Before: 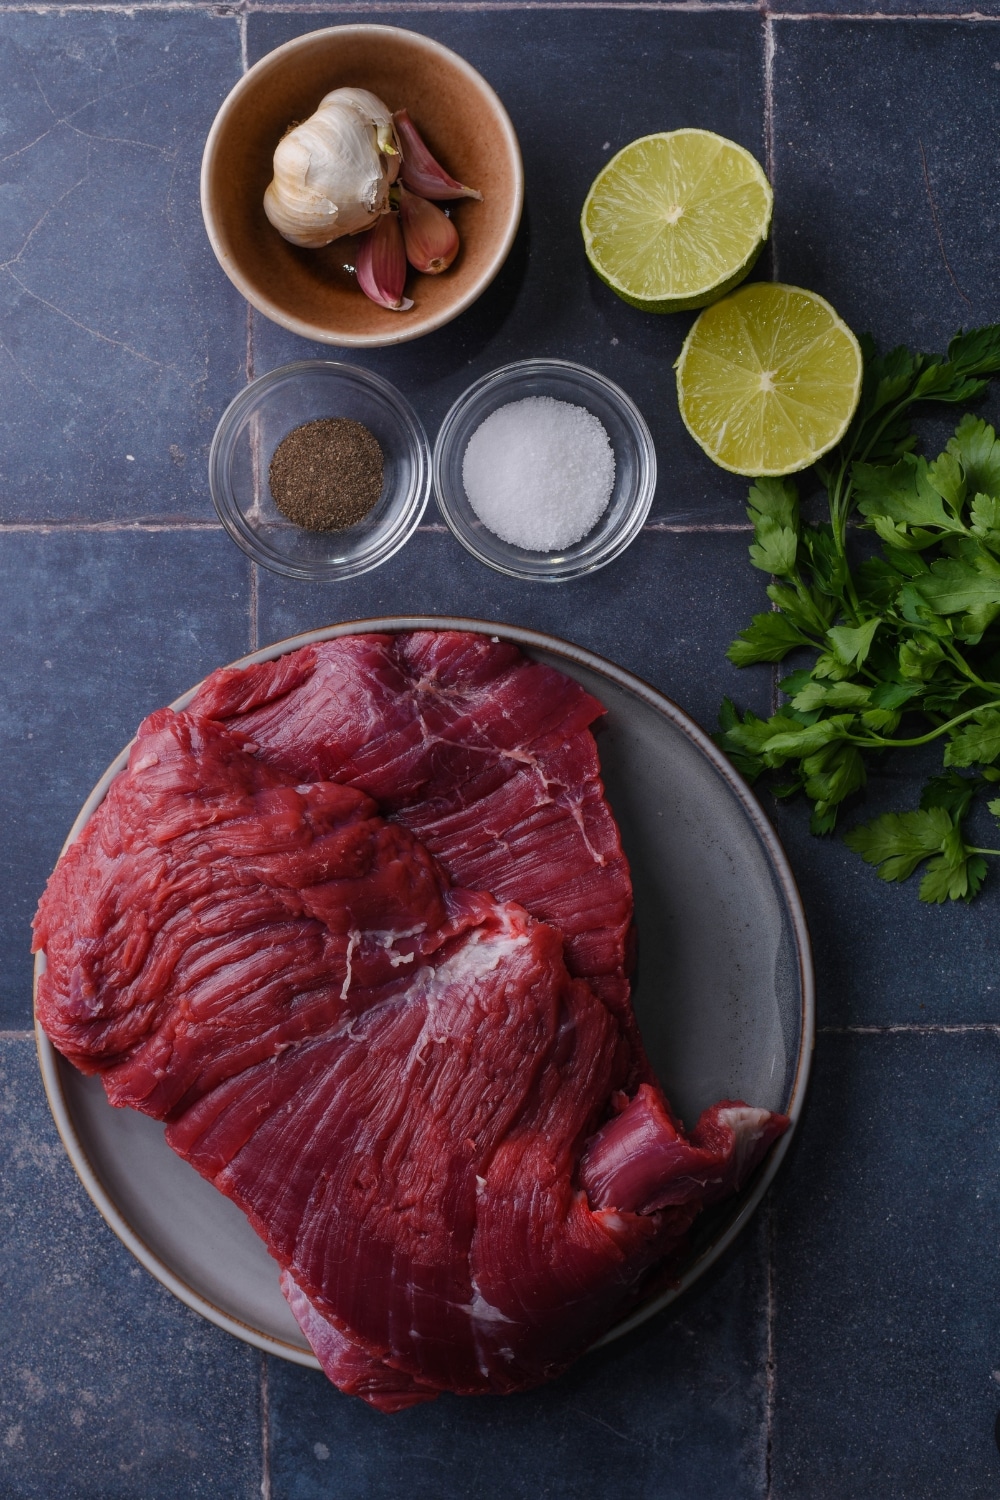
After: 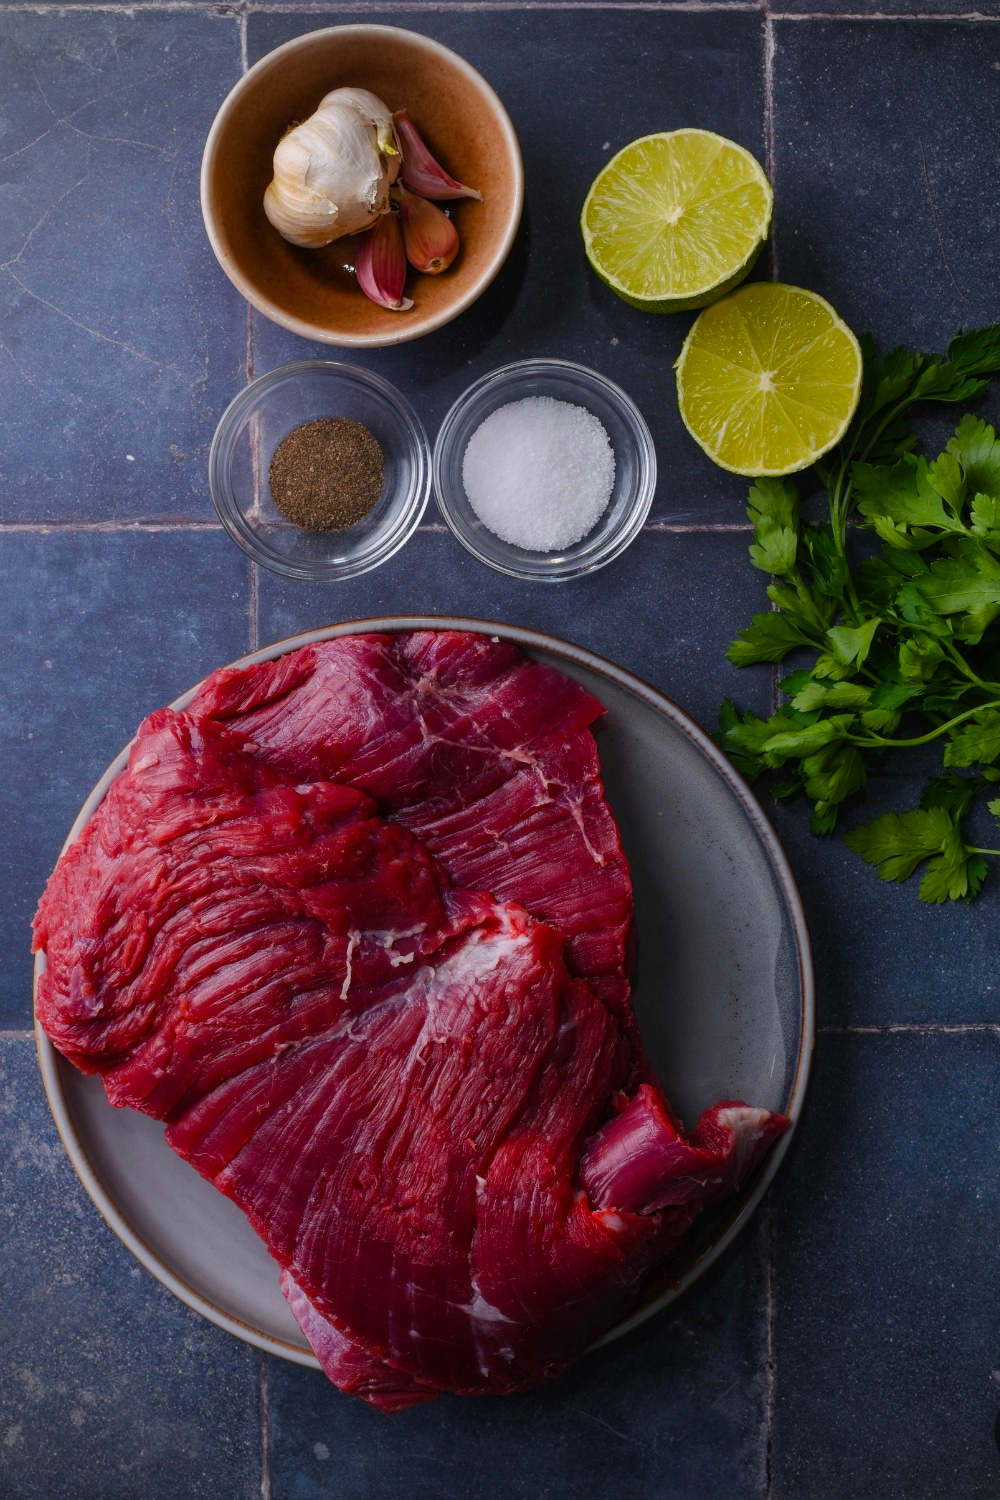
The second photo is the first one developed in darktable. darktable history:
vignetting: on, module defaults
color balance rgb: perceptual saturation grading › global saturation 30.001%
